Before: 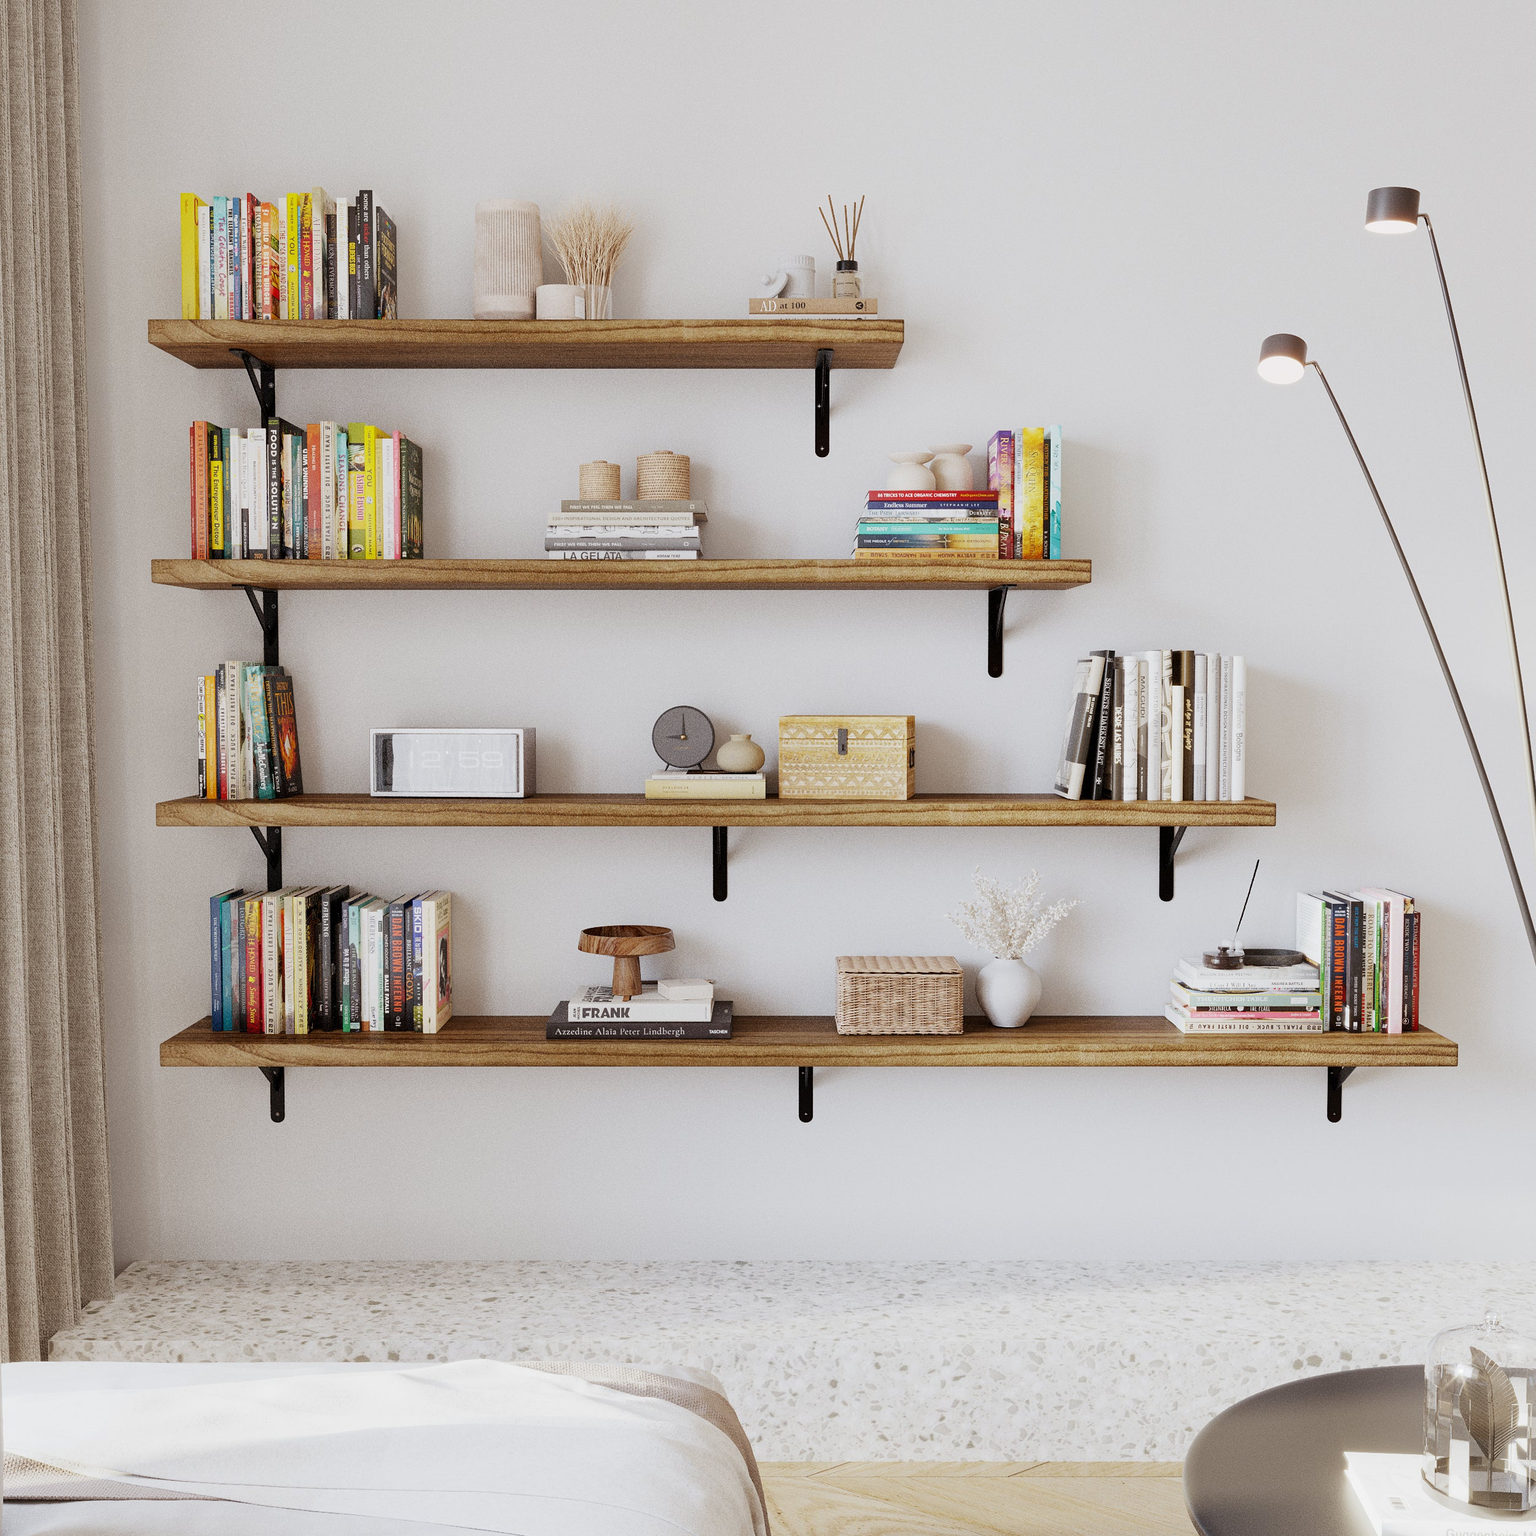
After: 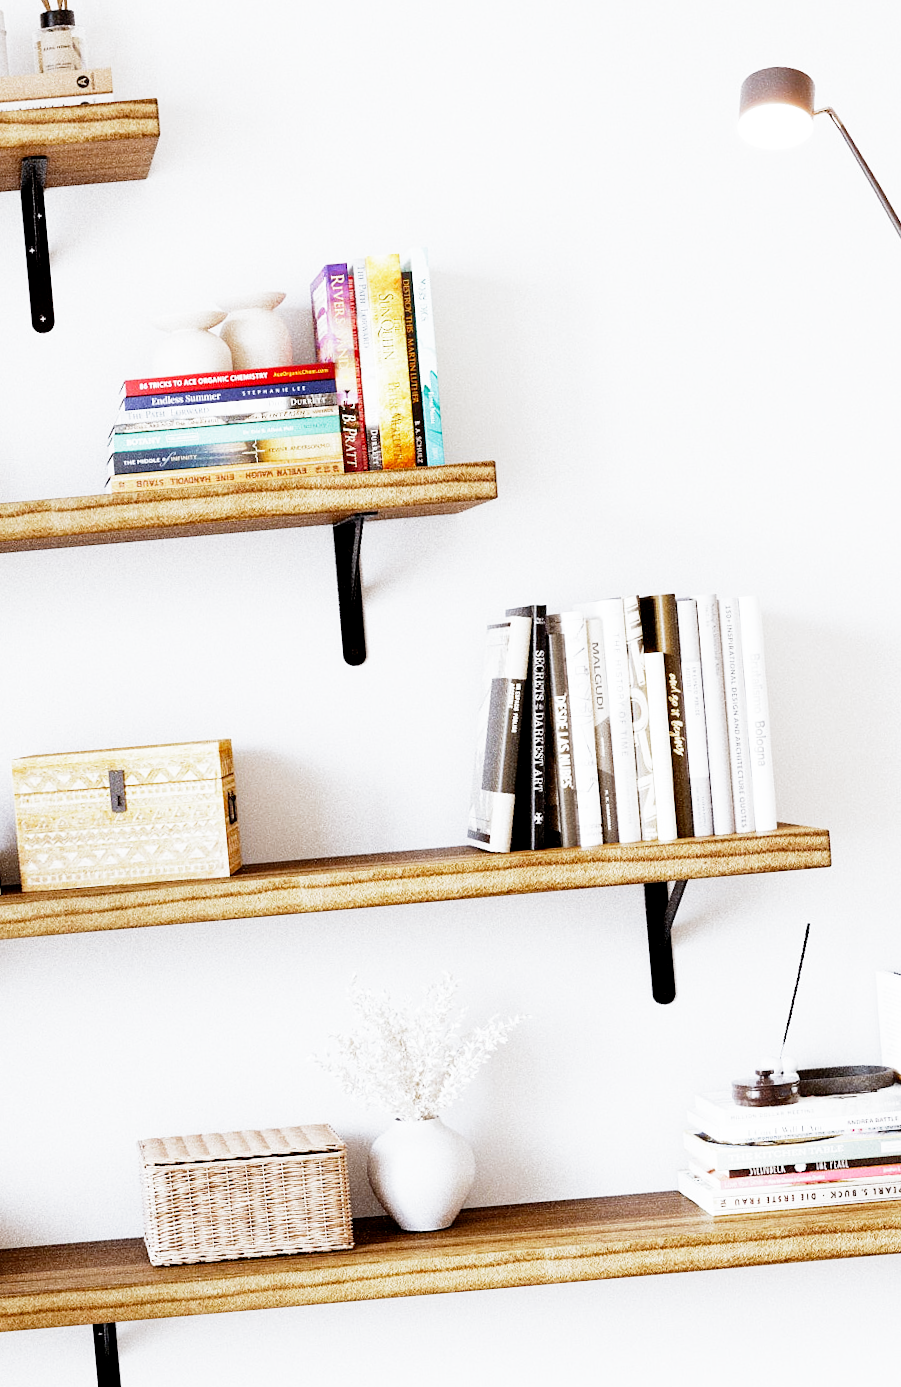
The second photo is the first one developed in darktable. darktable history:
rotate and perspective: rotation -5°, crop left 0.05, crop right 0.952, crop top 0.11, crop bottom 0.89
tone equalizer: -7 EV 0.13 EV, smoothing diameter 25%, edges refinement/feathering 10, preserve details guided filter
crop and rotate: left 49.936%, top 10.094%, right 13.136%, bottom 24.256%
white balance: red 0.98, blue 1.034
filmic rgb: middle gray luminance 10%, black relative exposure -8.61 EV, white relative exposure 3.3 EV, threshold 6 EV, target black luminance 0%, hardness 5.2, latitude 44.69%, contrast 1.302, highlights saturation mix 5%, shadows ↔ highlights balance 24.64%, add noise in highlights 0, preserve chrominance no, color science v3 (2019), use custom middle-gray values true, iterations of high-quality reconstruction 0, contrast in highlights soft, enable highlight reconstruction true
